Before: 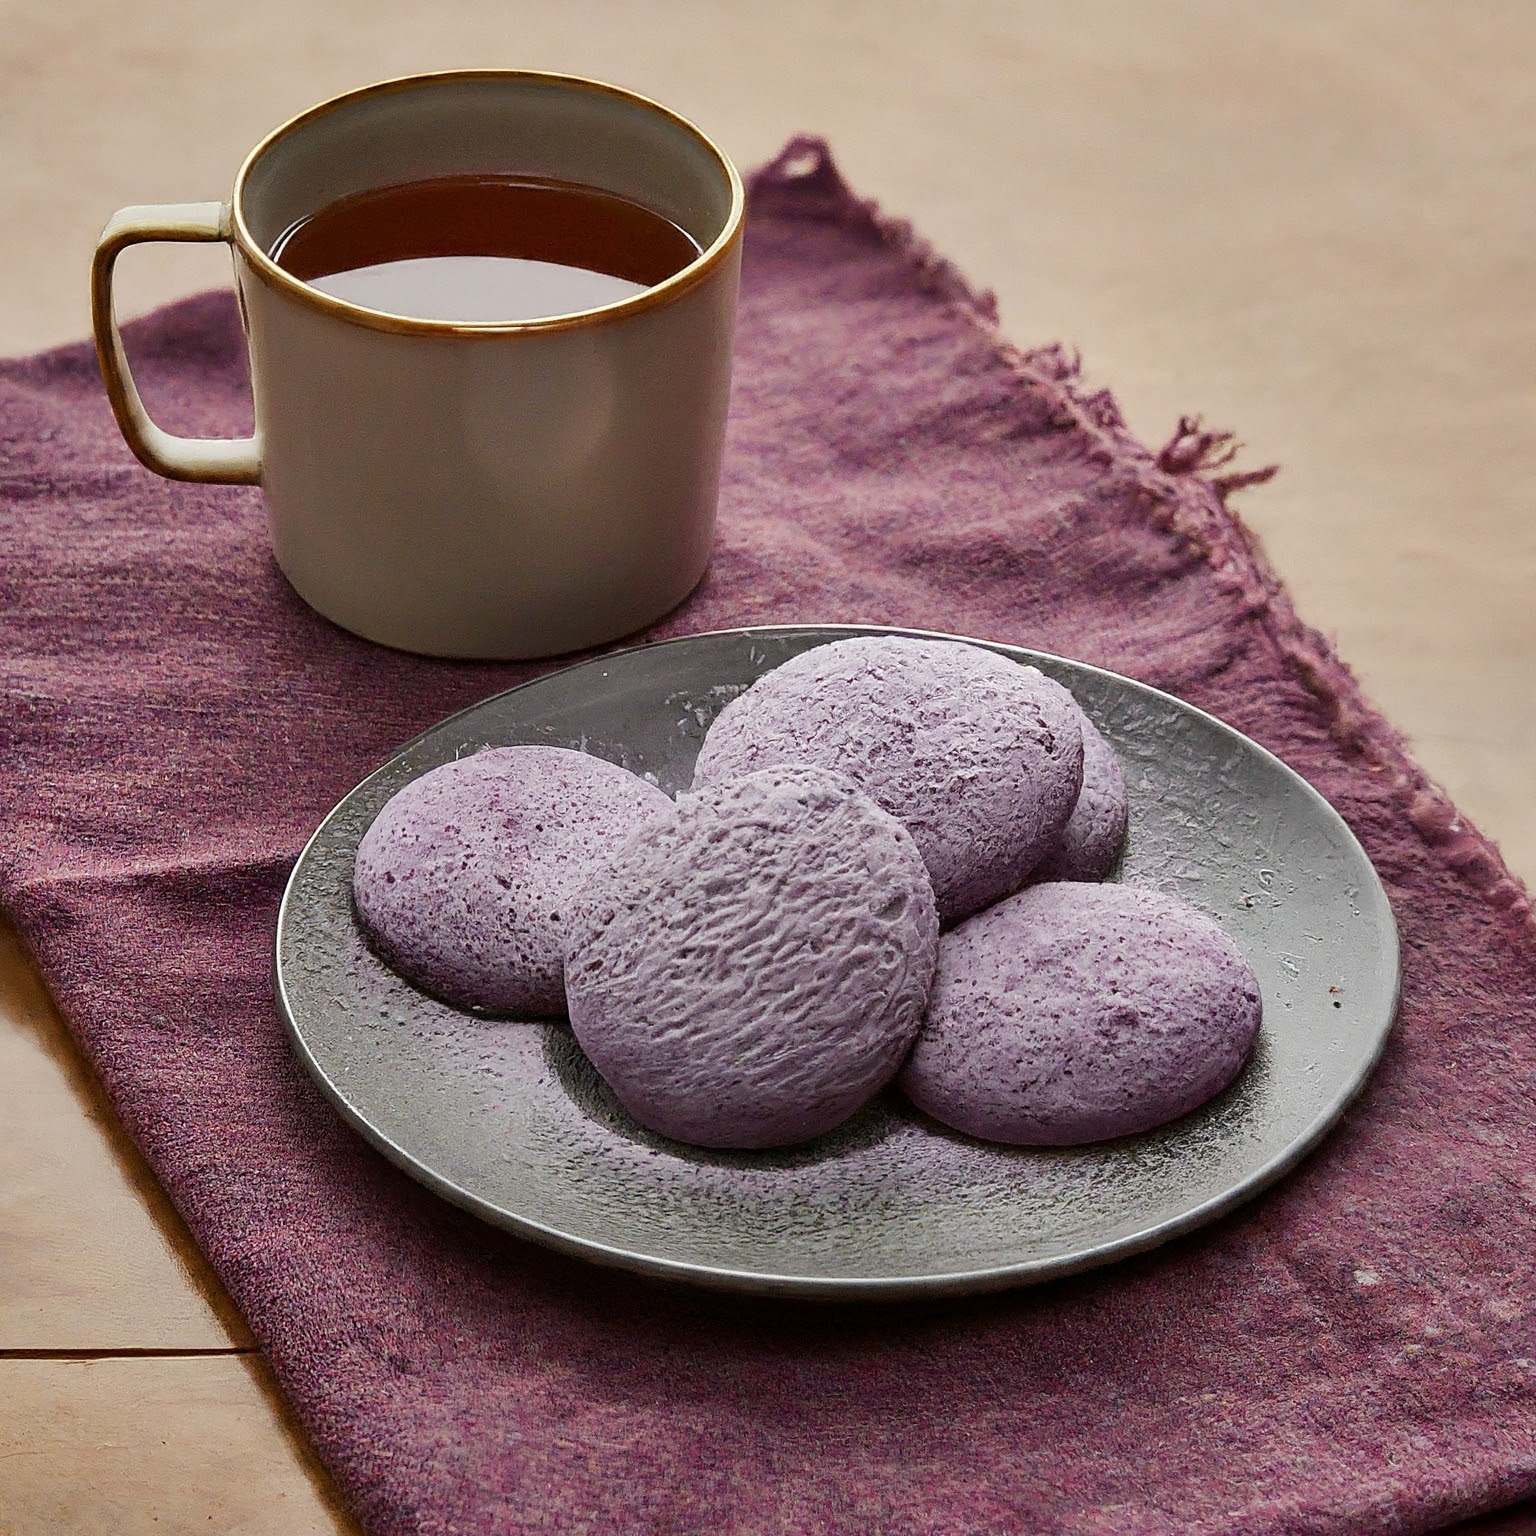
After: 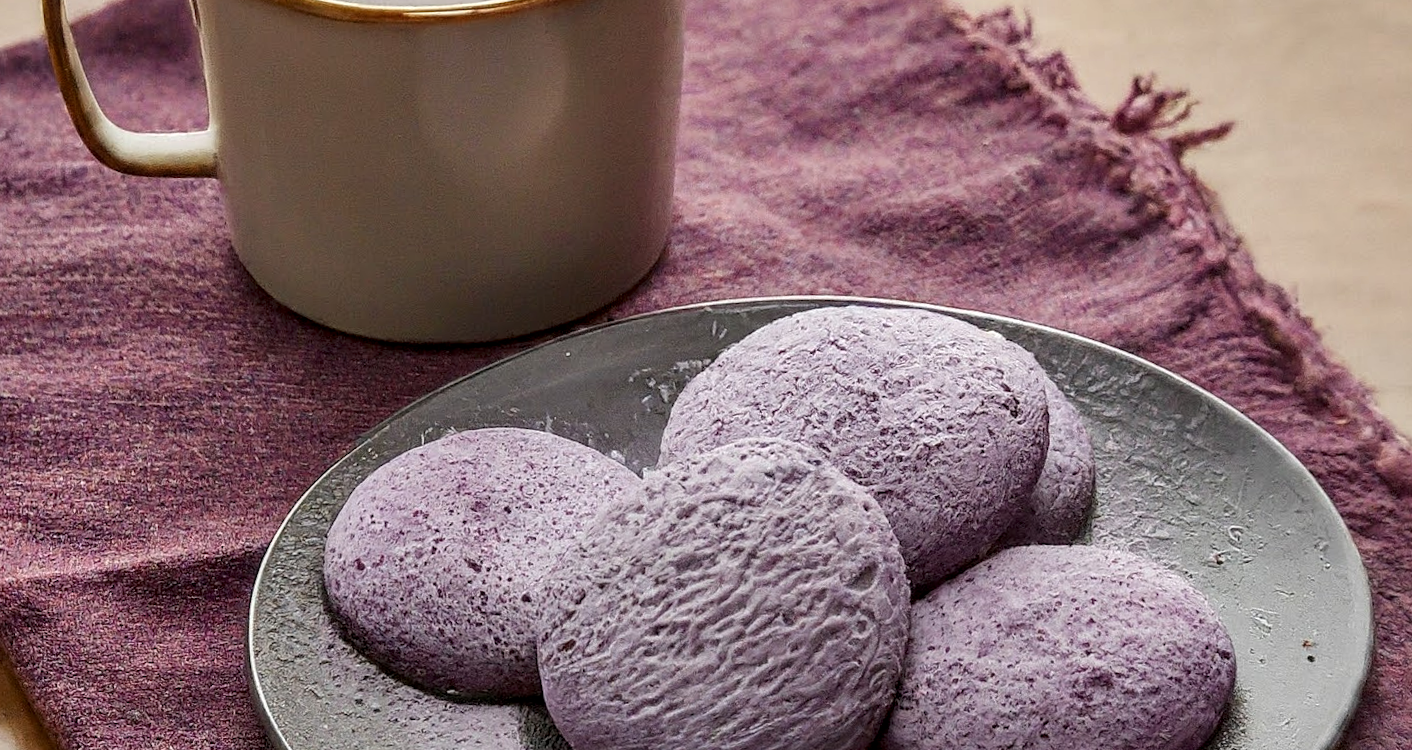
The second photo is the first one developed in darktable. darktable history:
crop: left 1.744%, top 19.225%, right 5.069%, bottom 28.357%
rotate and perspective: rotation -2°, crop left 0.022, crop right 0.978, crop top 0.049, crop bottom 0.951
local contrast: on, module defaults
